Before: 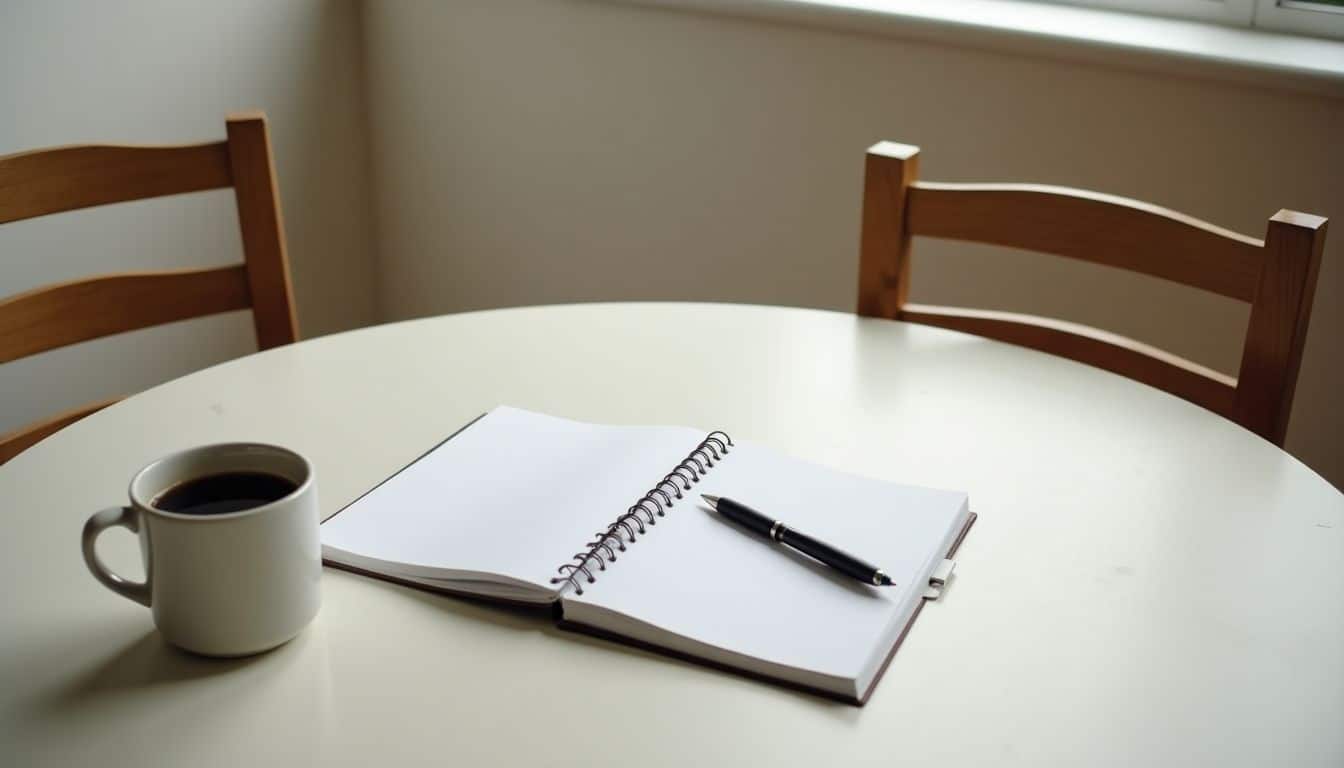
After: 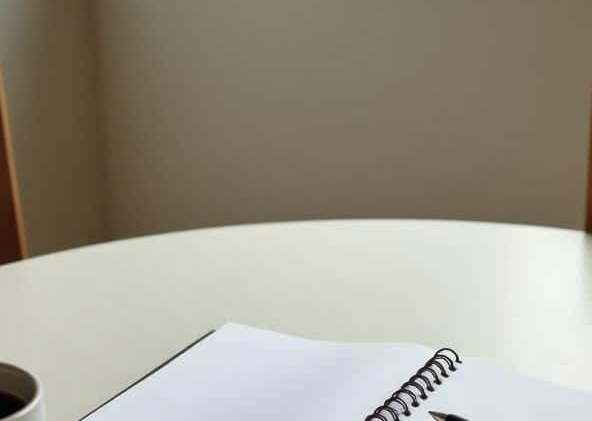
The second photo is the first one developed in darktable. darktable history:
shadows and highlights: soften with gaussian
crop: left 20.248%, top 10.86%, right 35.675%, bottom 34.321%
